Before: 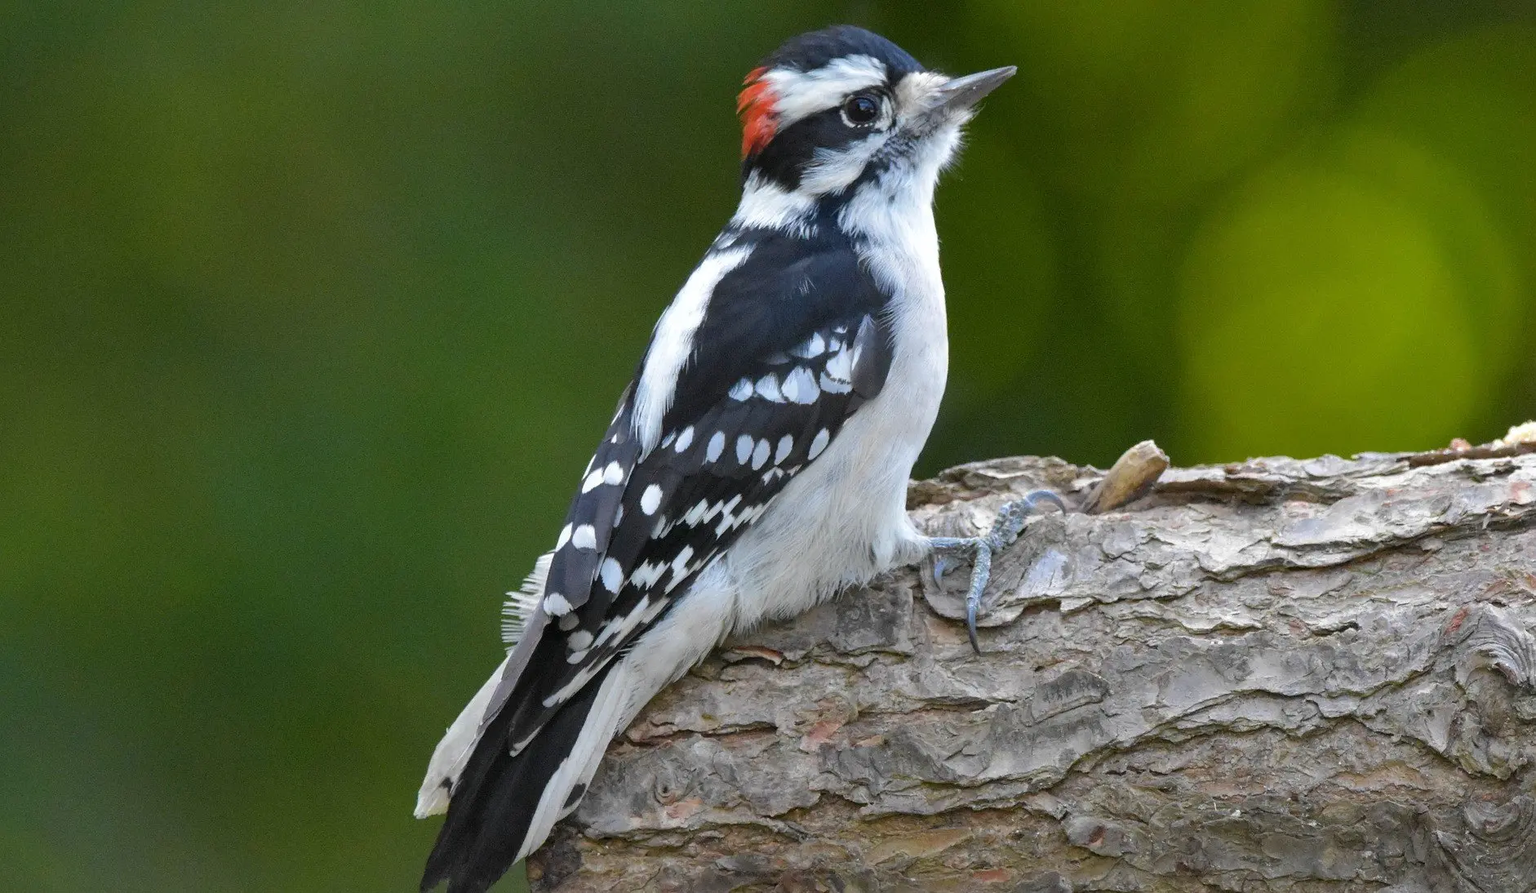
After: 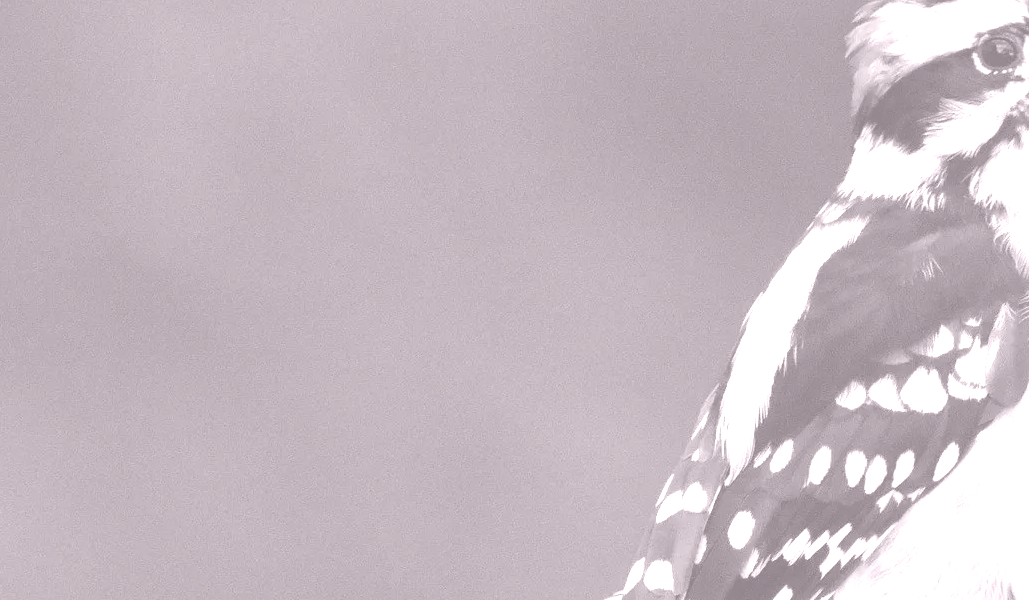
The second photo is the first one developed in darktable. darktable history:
colorize: hue 25.2°, saturation 83%, source mix 82%, lightness 79%, version 1
color balance: lift [1.005, 0.99, 1.007, 1.01], gamma [1, 0.979, 1.011, 1.021], gain [0.923, 1.098, 1.025, 0.902], input saturation 90.45%, contrast 7.73%, output saturation 105.91%
crop and rotate: left 3.047%, top 7.509%, right 42.236%, bottom 37.598%
